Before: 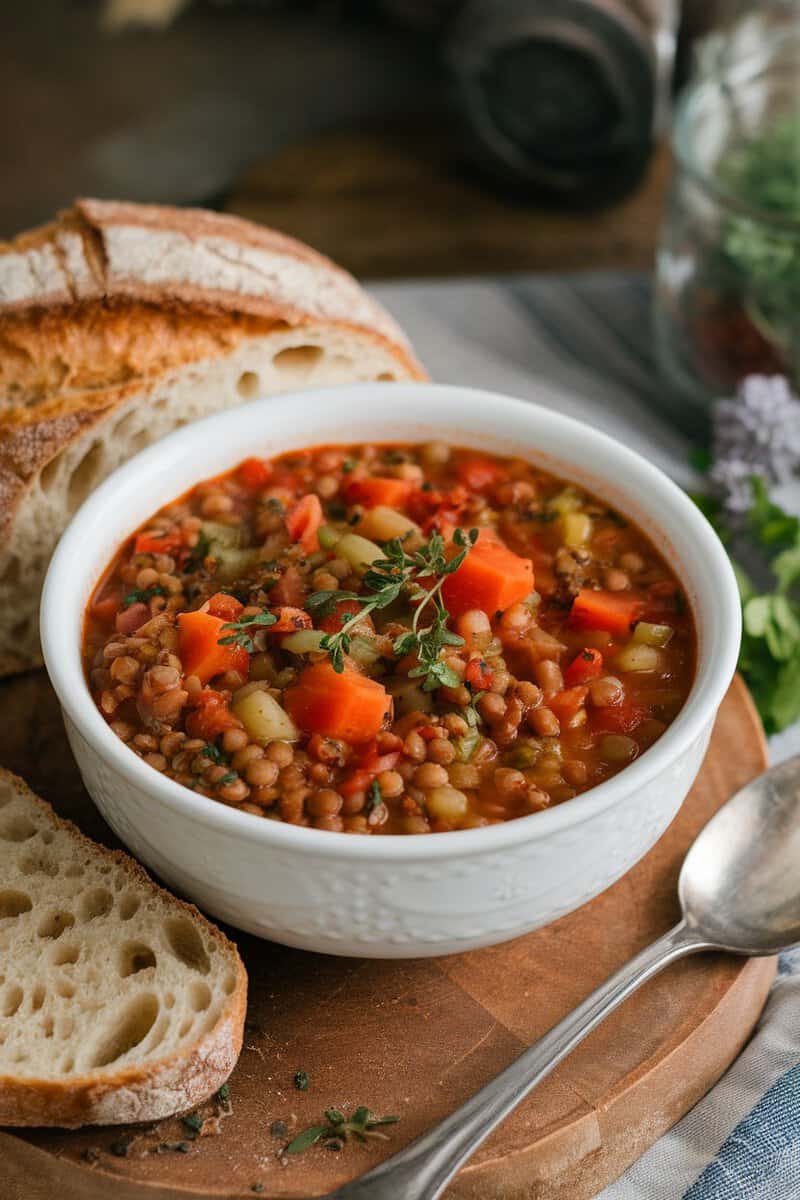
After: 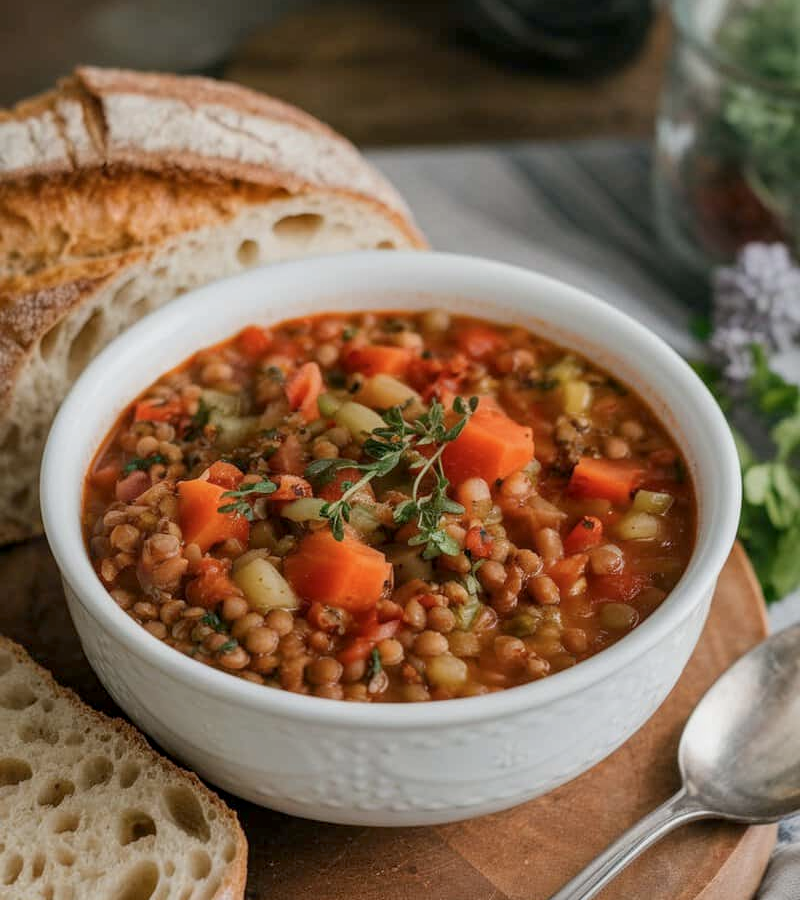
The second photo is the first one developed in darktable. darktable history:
color balance: contrast -15%
local contrast: on, module defaults
crop: top 11.038%, bottom 13.962%
